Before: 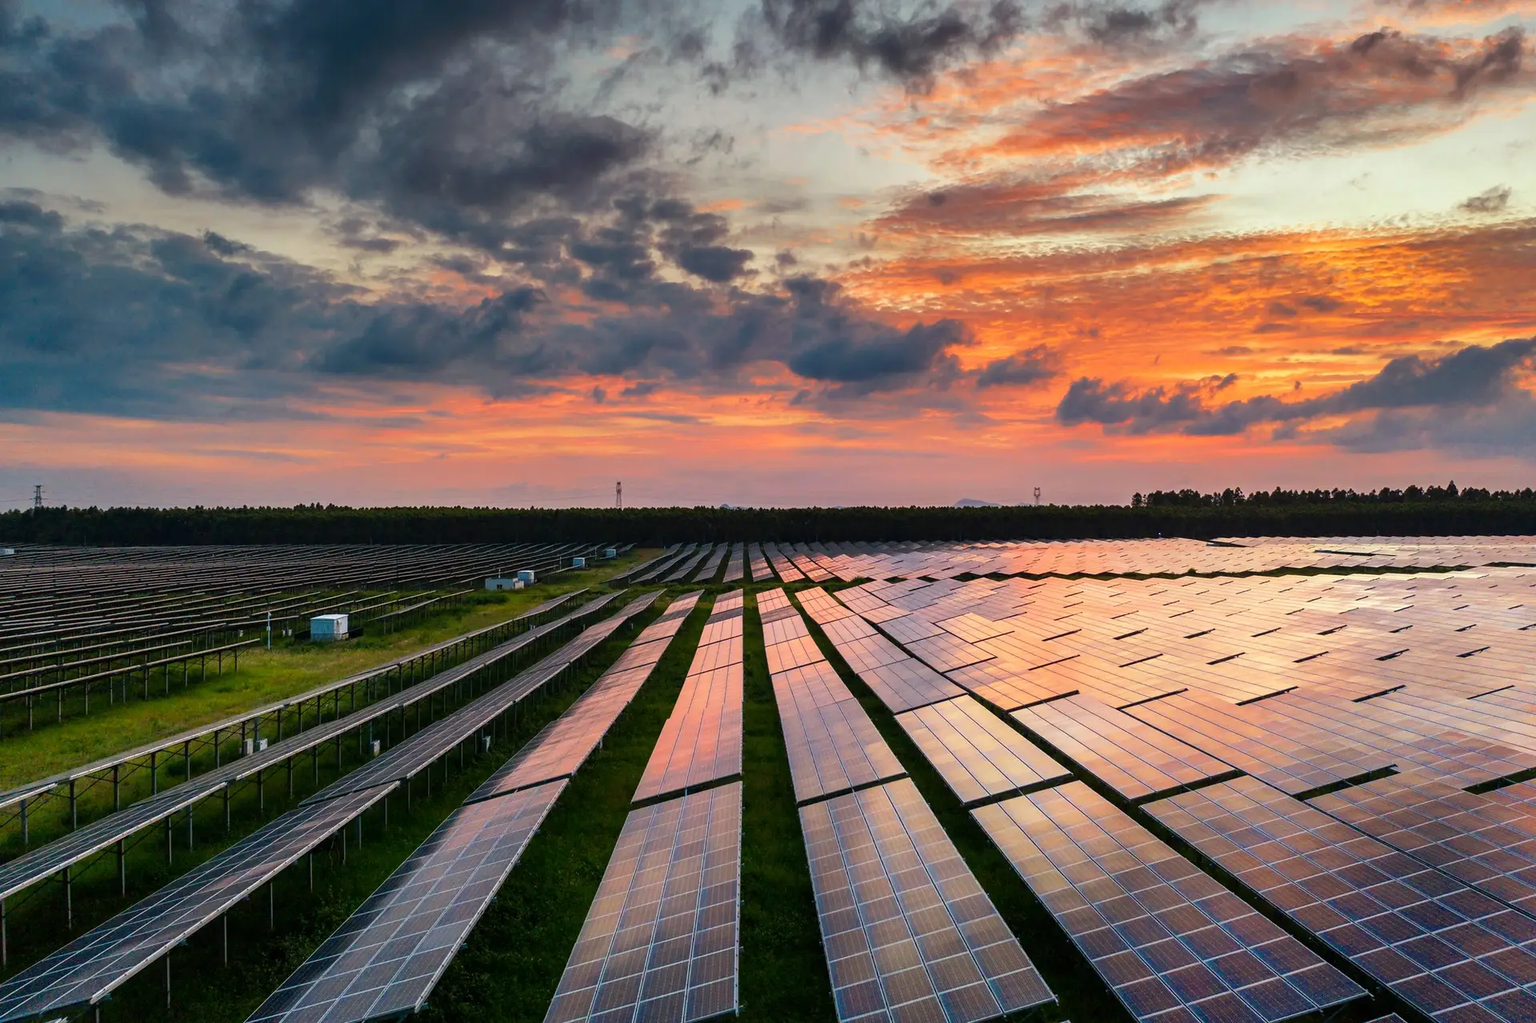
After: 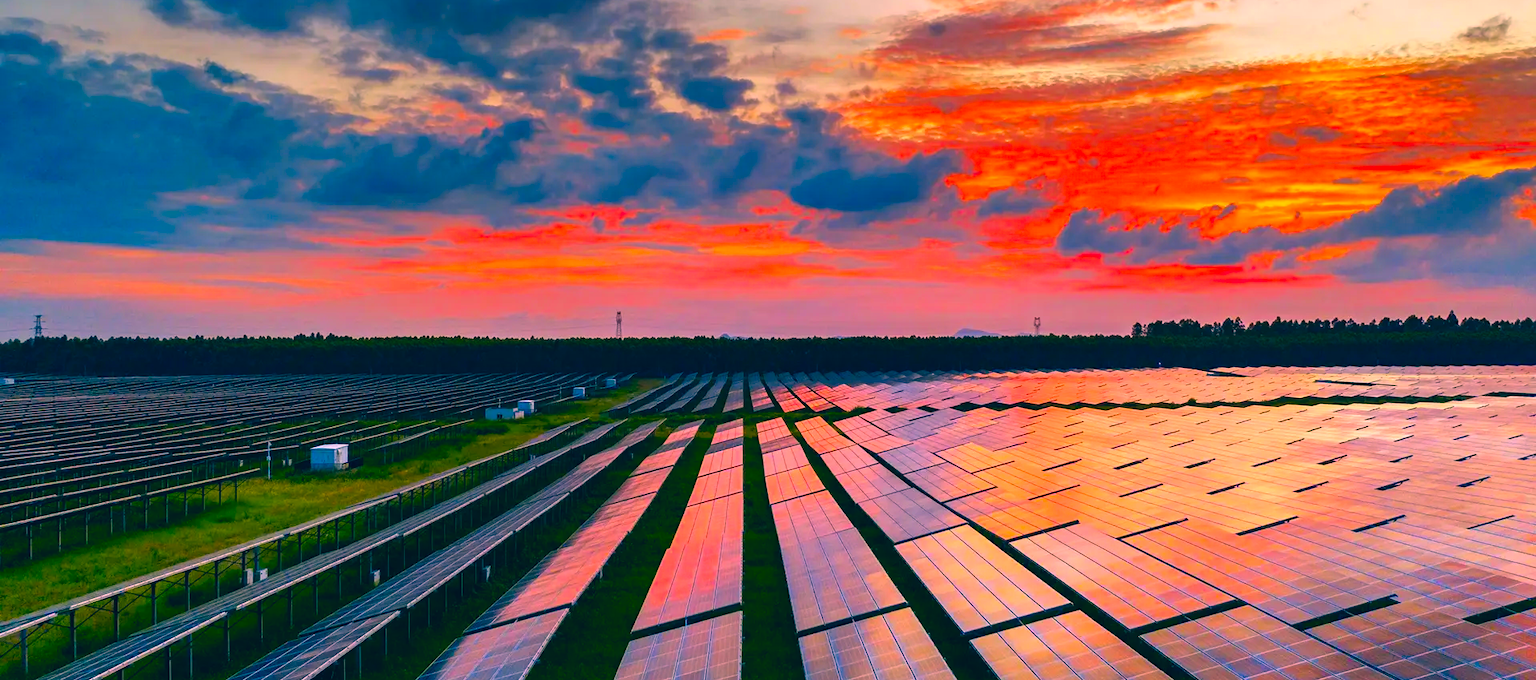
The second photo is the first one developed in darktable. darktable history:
crop: top 16.727%, bottom 16.727%
color correction: highlights a* 17.03, highlights b* 0.205, shadows a* -15.38, shadows b* -14.56, saturation 1.5
color balance rgb: perceptual saturation grading › global saturation 20%, global vibrance 20%
